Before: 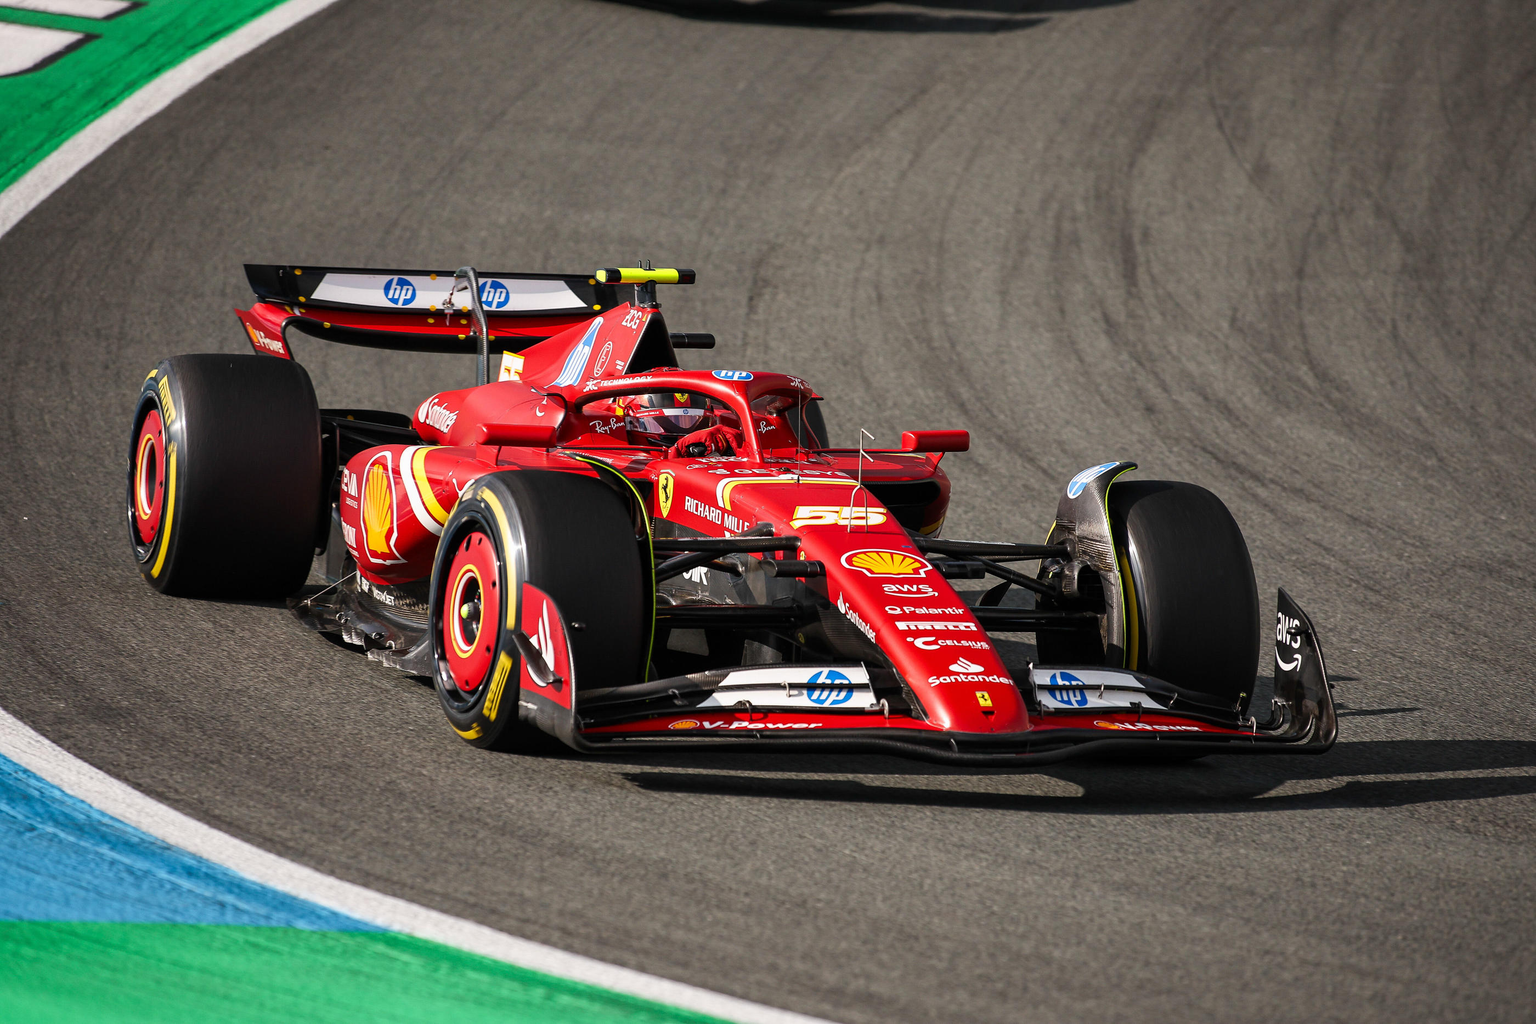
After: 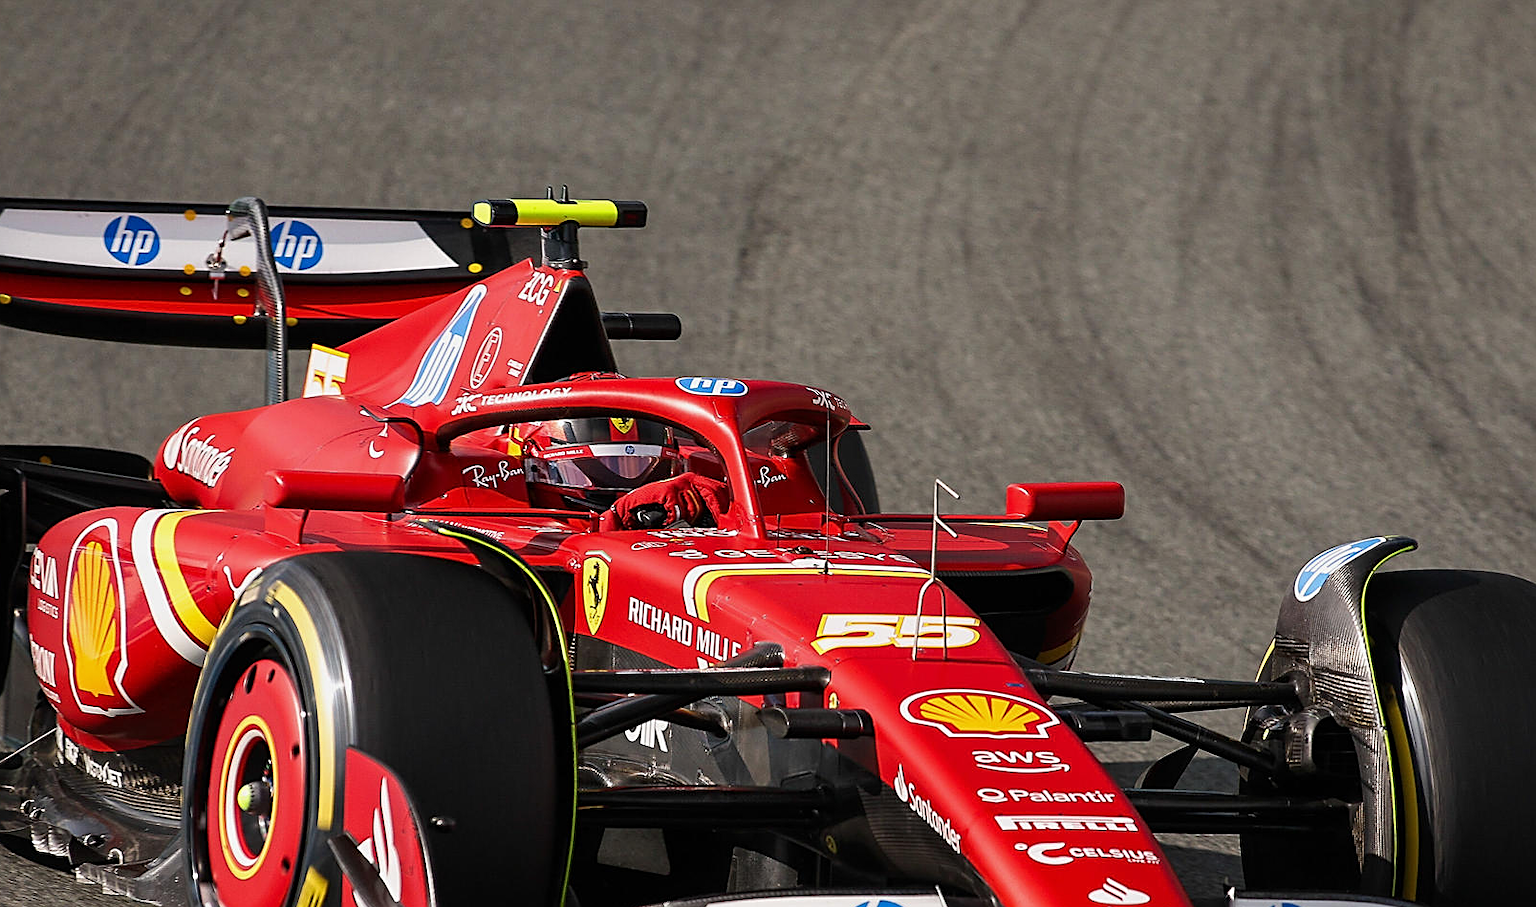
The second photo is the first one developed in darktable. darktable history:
sharpen: on, module defaults
crop: left 21.124%, top 15.029%, right 21.477%, bottom 34.121%
exposure: exposure -0.139 EV, compensate highlight preservation false
